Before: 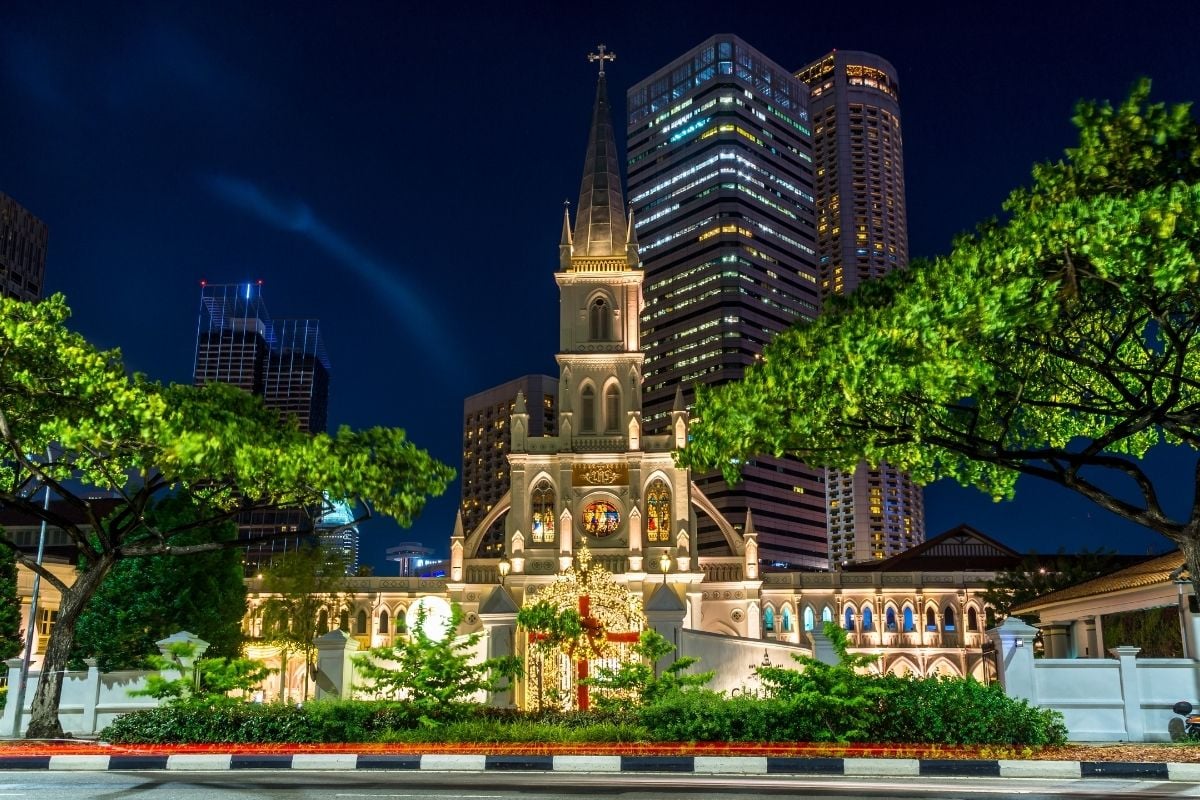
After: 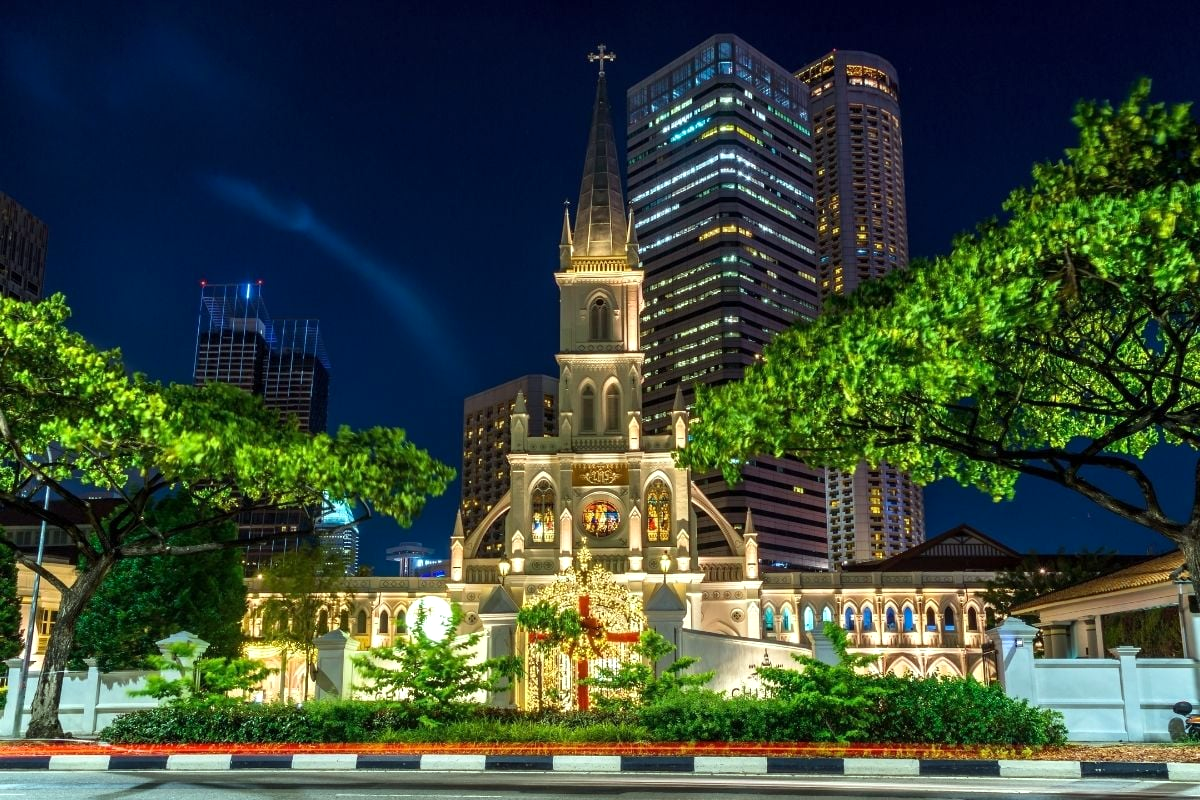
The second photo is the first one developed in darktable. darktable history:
color correction: highlights a* -6.54, highlights b* 0.824
exposure: exposure 0.259 EV, compensate highlight preservation false
